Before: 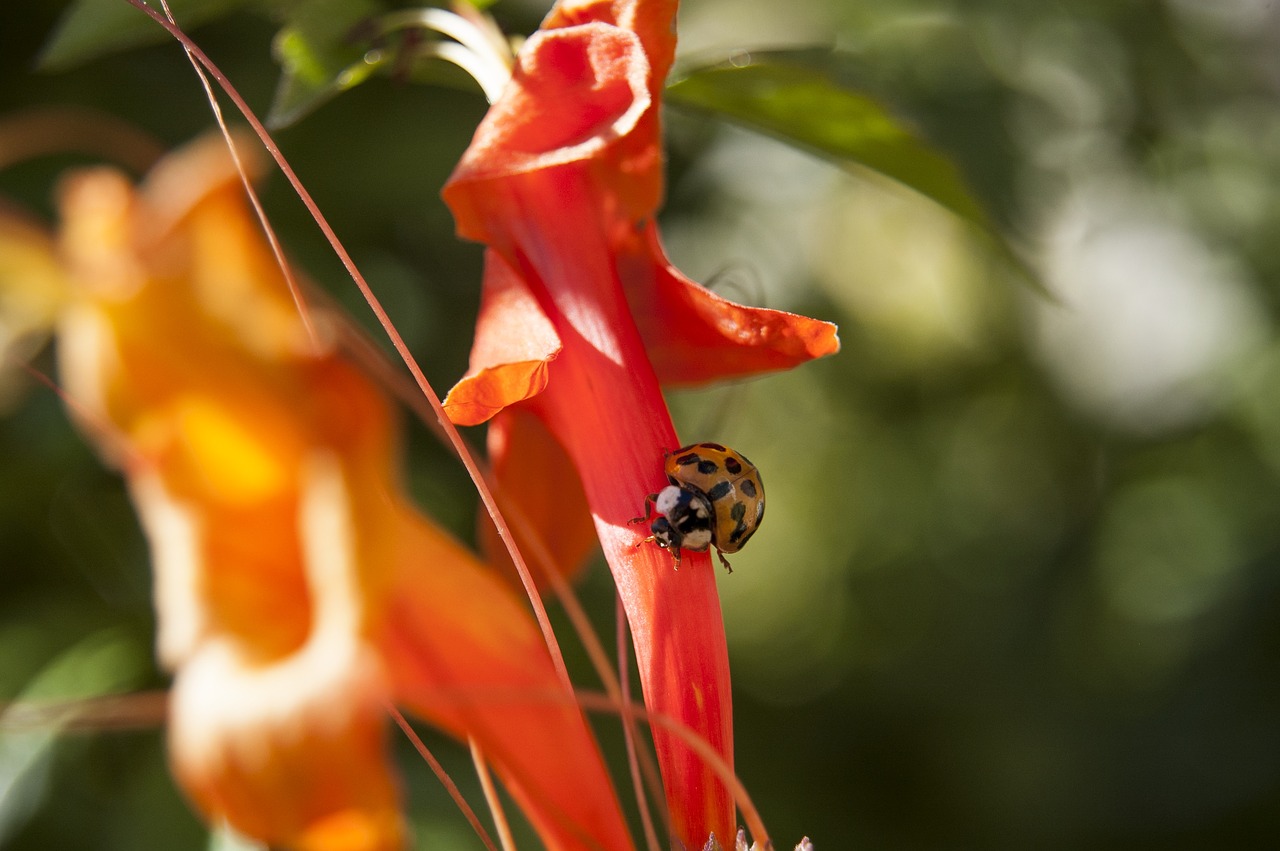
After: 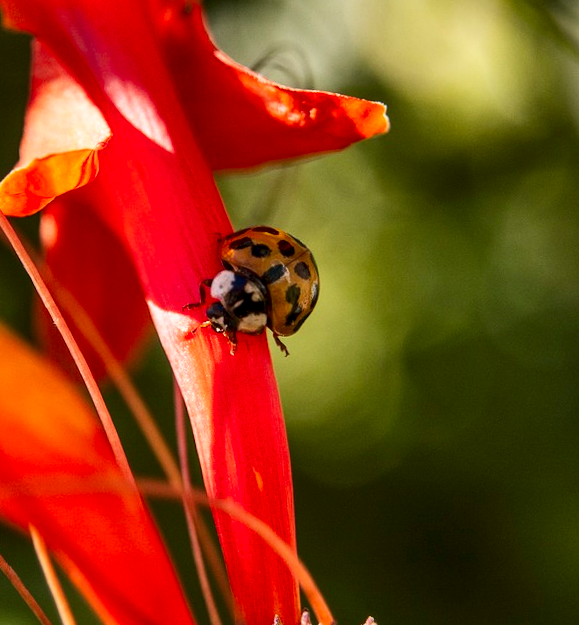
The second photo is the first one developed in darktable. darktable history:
local contrast: on, module defaults
contrast brightness saturation: contrast 0.16, saturation 0.32
crop: left 35.432%, top 26.233%, right 20.145%, bottom 3.432%
rotate and perspective: rotation -1.77°, lens shift (horizontal) 0.004, automatic cropping off
tone curve: curves: ch0 [(0, 0) (0.08, 0.069) (0.4, 0.391) (0.6, 0.609) (0.92, 0.93) (1, 1)], color space Lab, independent channels, preserve colors none
shadows and highlights: soften with gaussian
